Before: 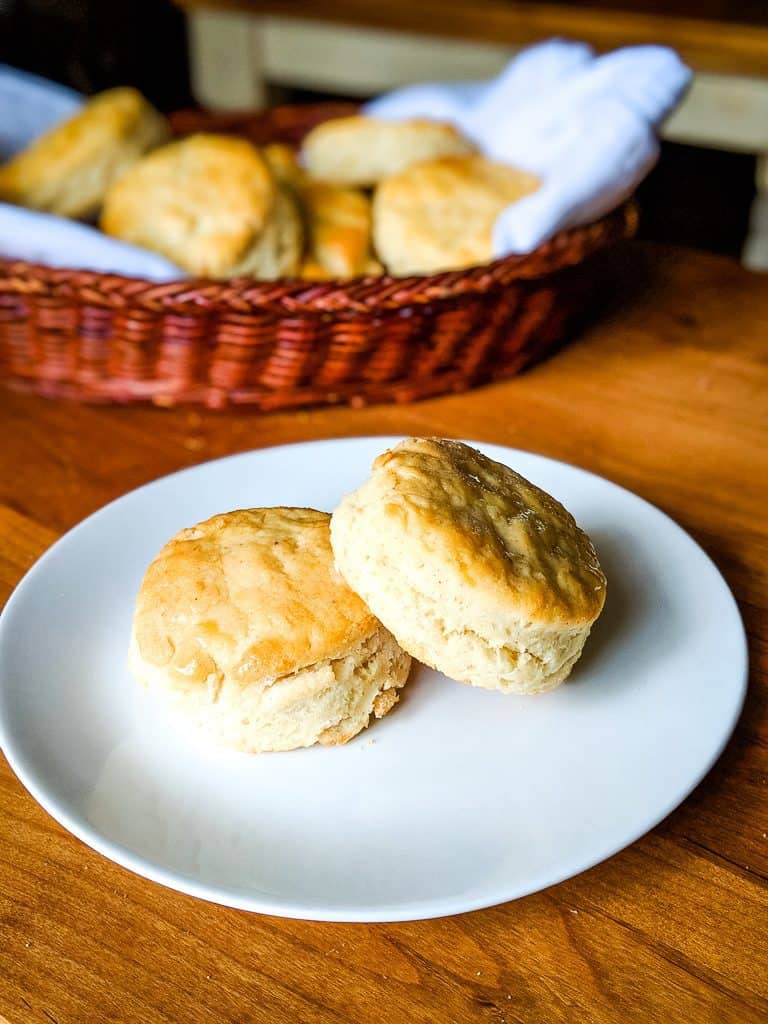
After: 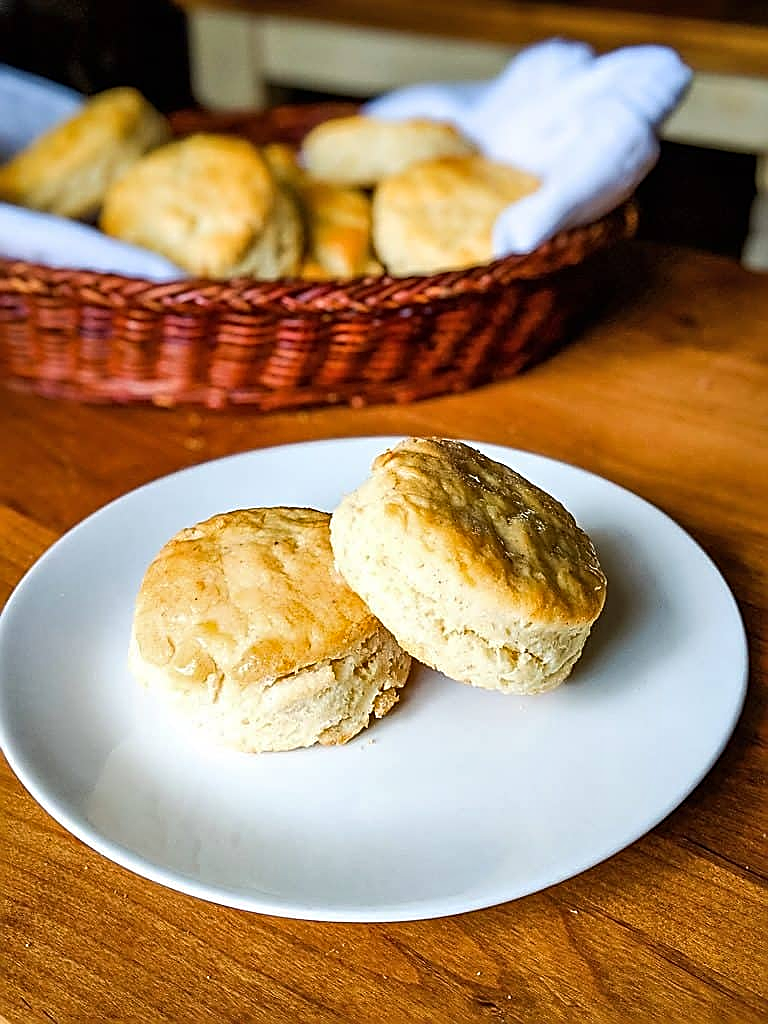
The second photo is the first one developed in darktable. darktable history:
sharpen: amount 1
shadows and highlights: shadows 35, highlights -35, soften with gaussian
